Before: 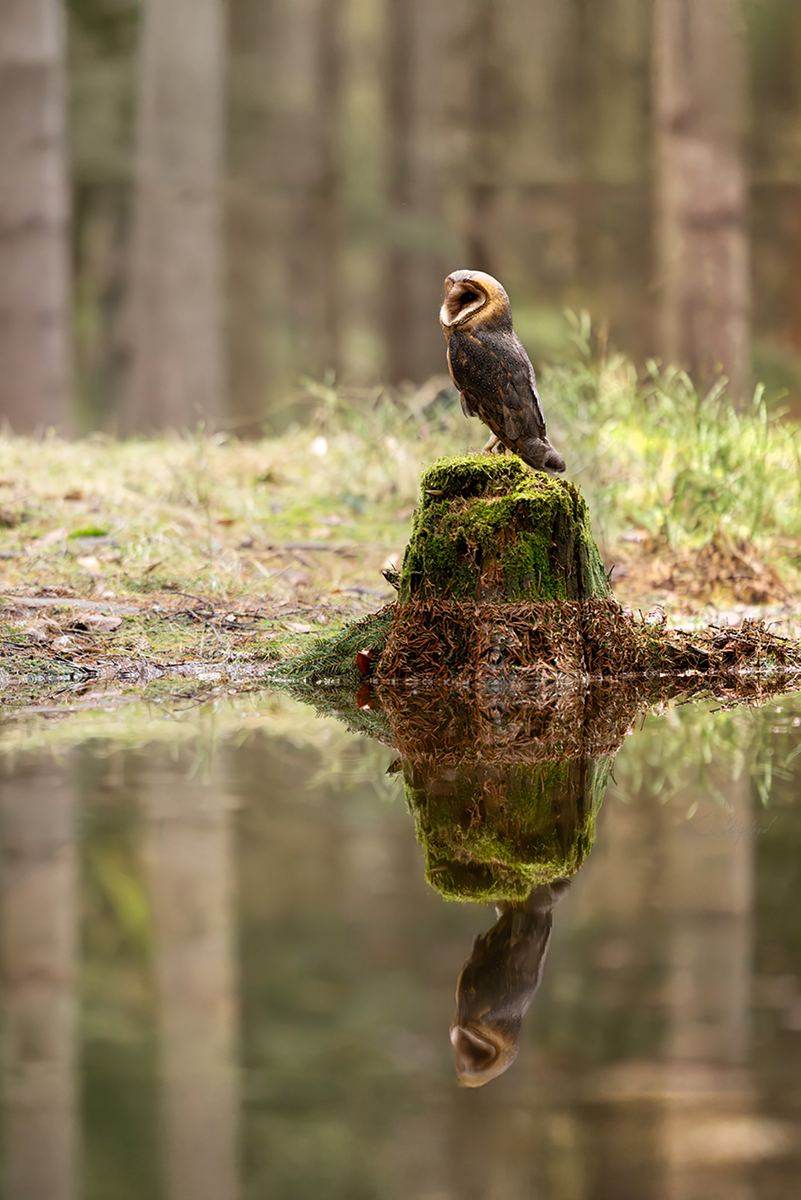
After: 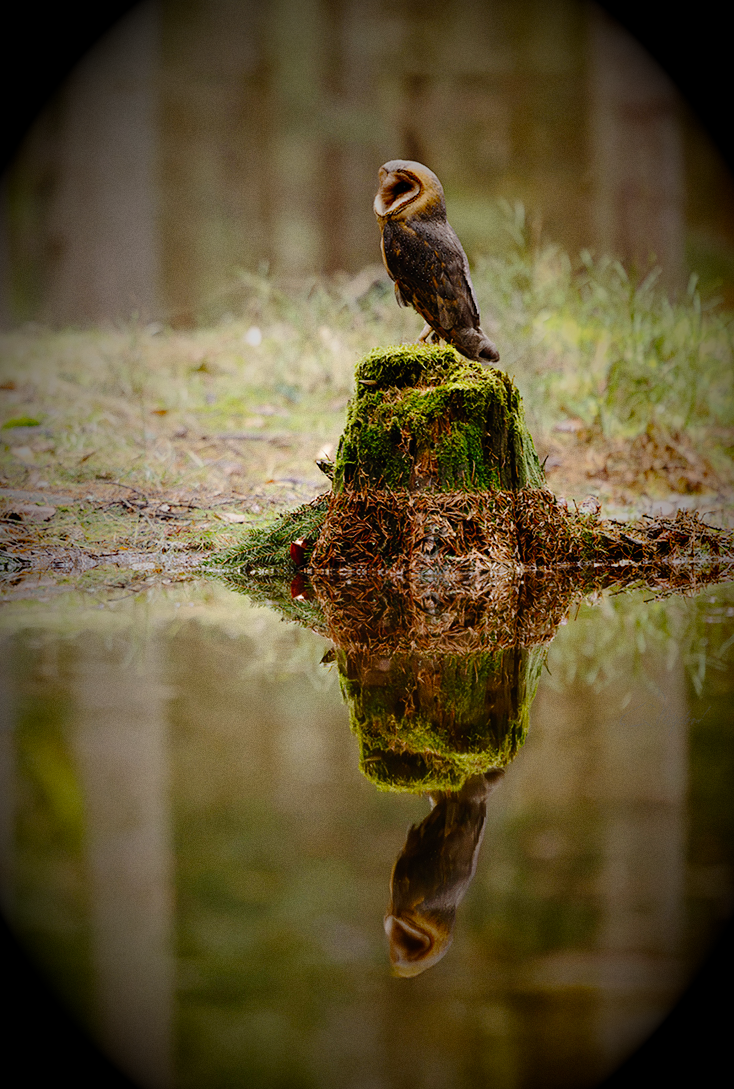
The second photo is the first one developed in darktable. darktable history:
tone curve: curves: ch0 [(0, 0) (0.003, 0.012) (0.011, 0.014) (0.025, 0.019) (0.044, 0.028) (0.069, 0.039) (0.1, 0.056) (0.136, 0.093) (0.177, 0.147) (0.224, 0.214) (0.277, 0.29) (0.335, 0.381) (0.399, 0.476) (0.468, 0.557) (0.543, 0.635) (0.623, 0.697) (0.709, 0.764) (0.801, 0.831) (0.898, 0.917) (1, 1)], preserve colors none
crop and rotate: left 8.262%, top 9.226%
grain: coarseness 0.47 ISO
vignetting: fall-off start 15.9%, fall-off radius 100%, brightness -1, saturation 0.5, width/height ratio 0.719
